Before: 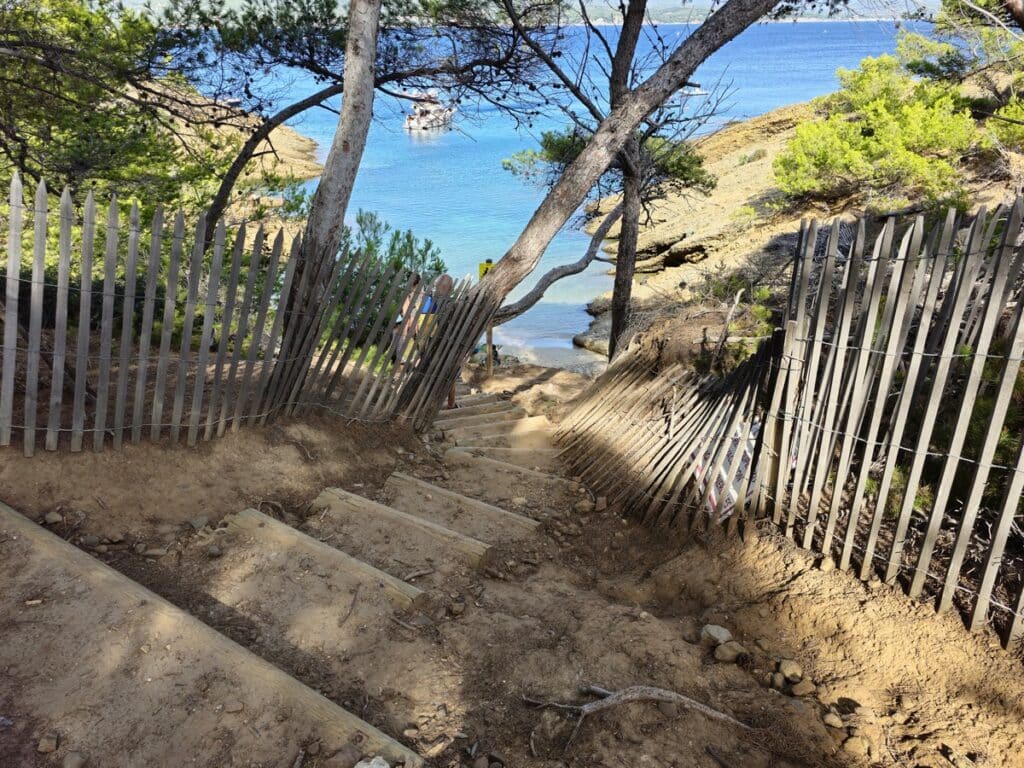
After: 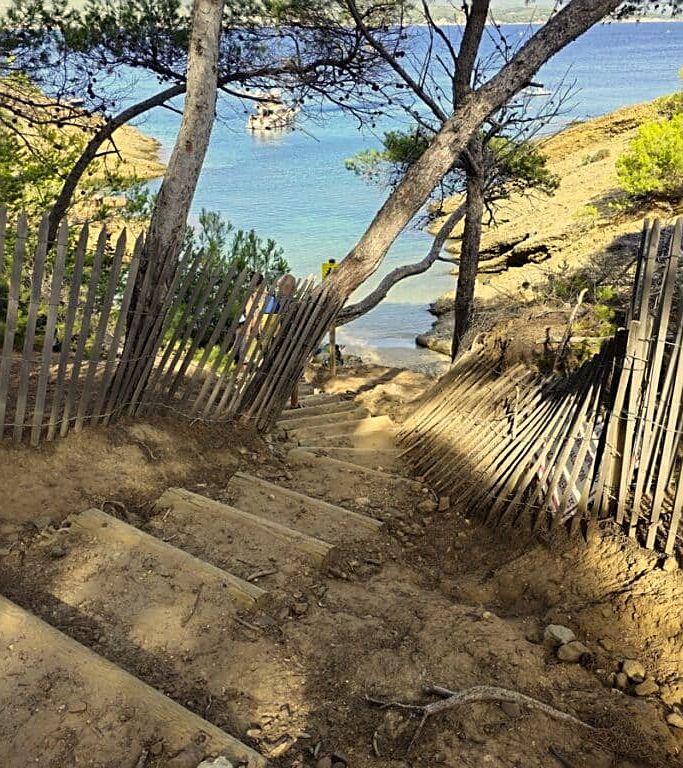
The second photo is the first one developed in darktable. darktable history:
crop: left 15.427%, right 17.785%
sharpen: on, module defaults
color correction: highlights a* 1.42, highlights b* 18.11
